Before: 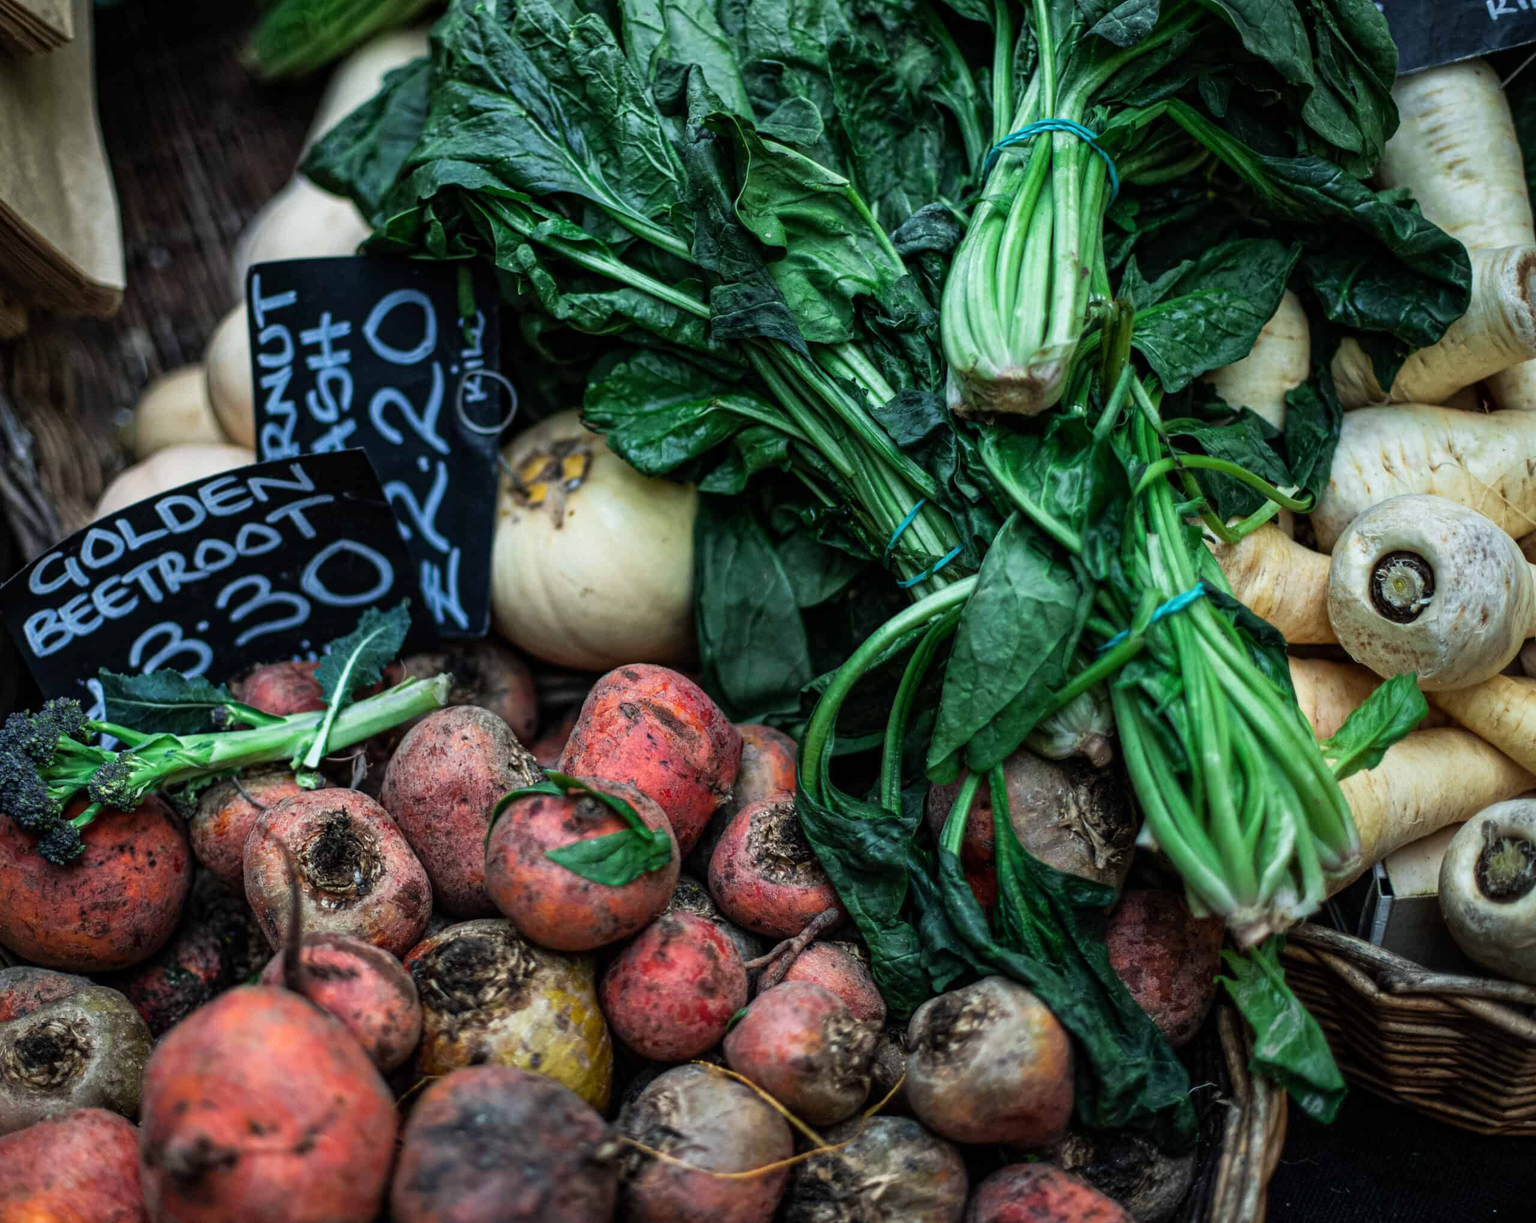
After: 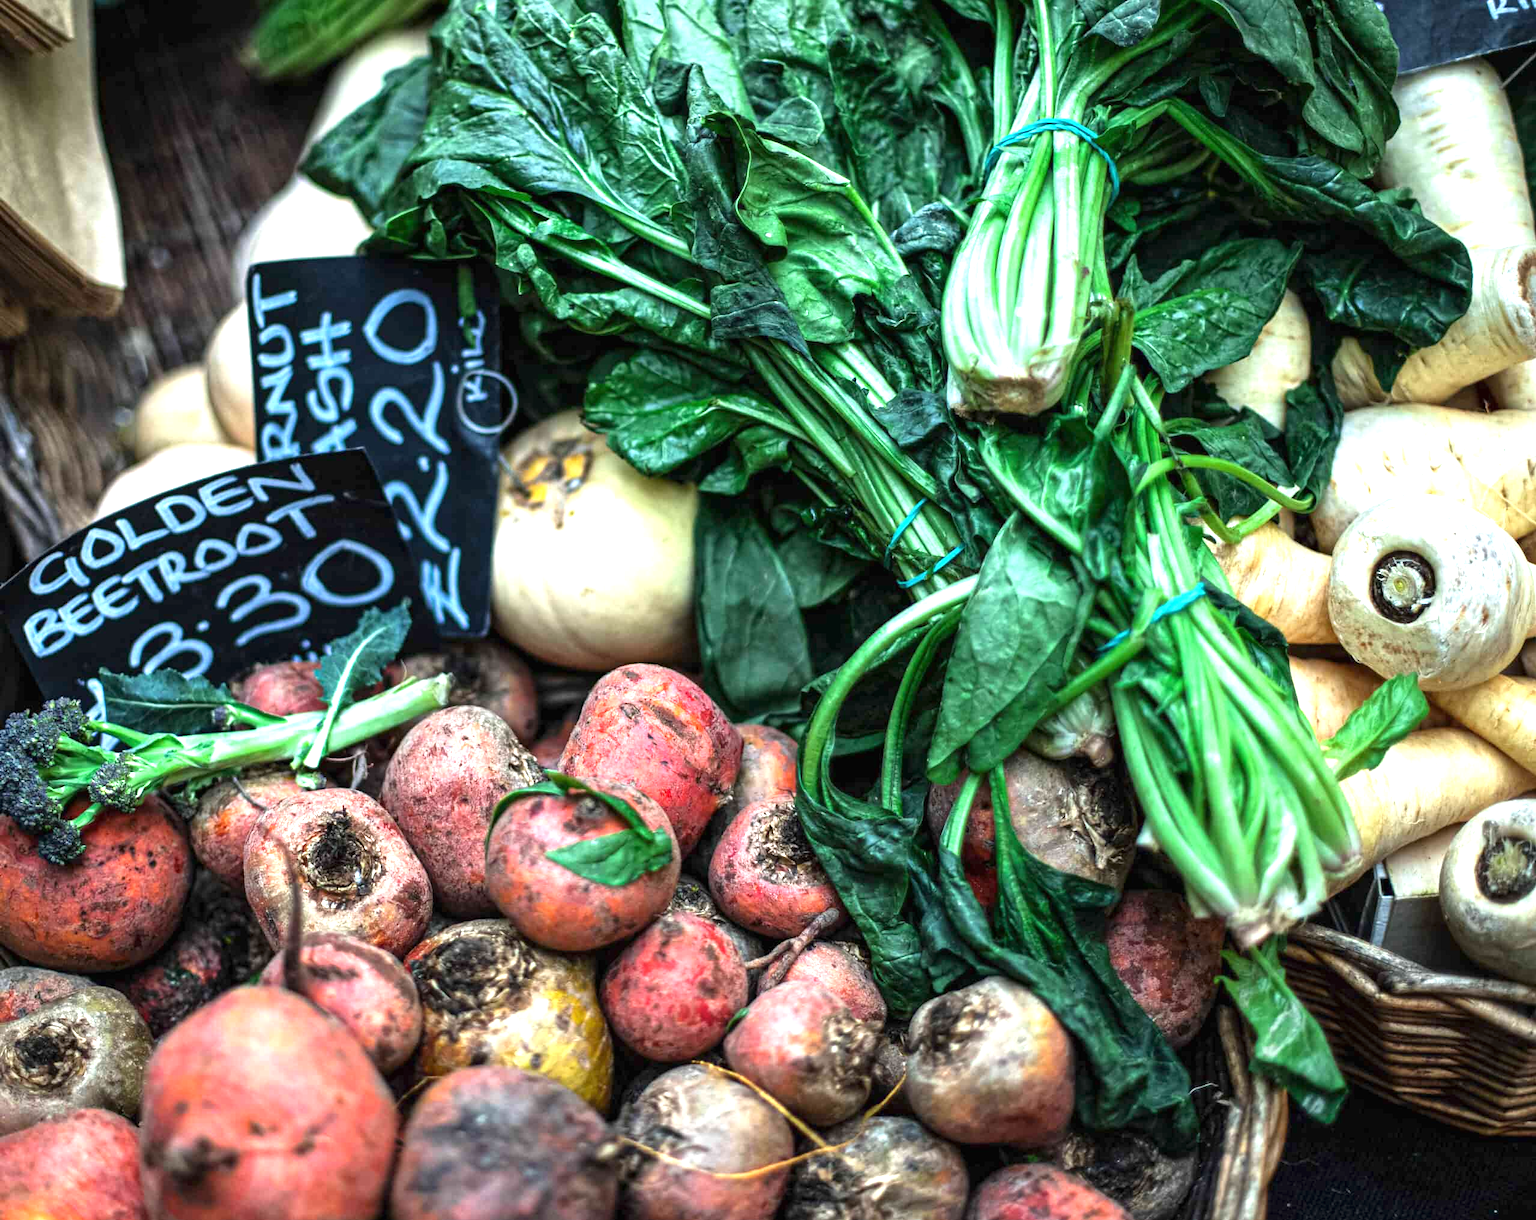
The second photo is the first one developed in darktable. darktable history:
crop: top 0.051%, bottom 0.195%
exposure: black level correction 0, exposure 1.404 EV, compensate highlight preservation false
